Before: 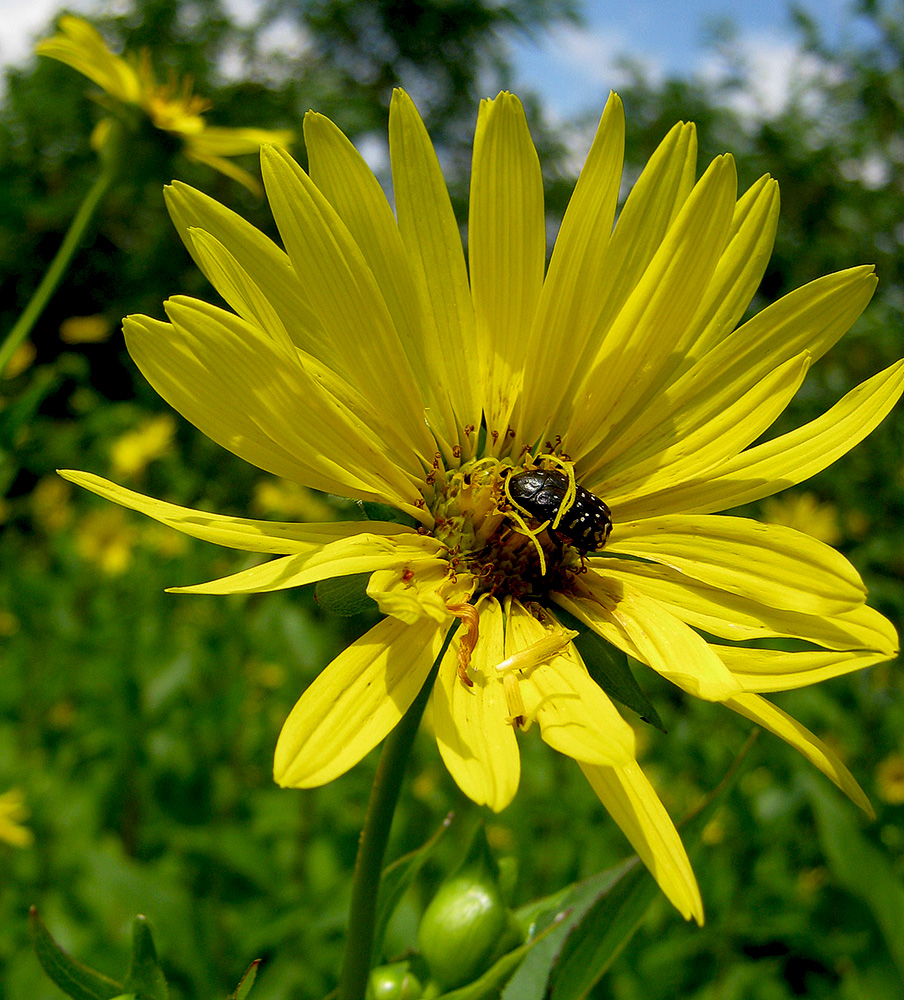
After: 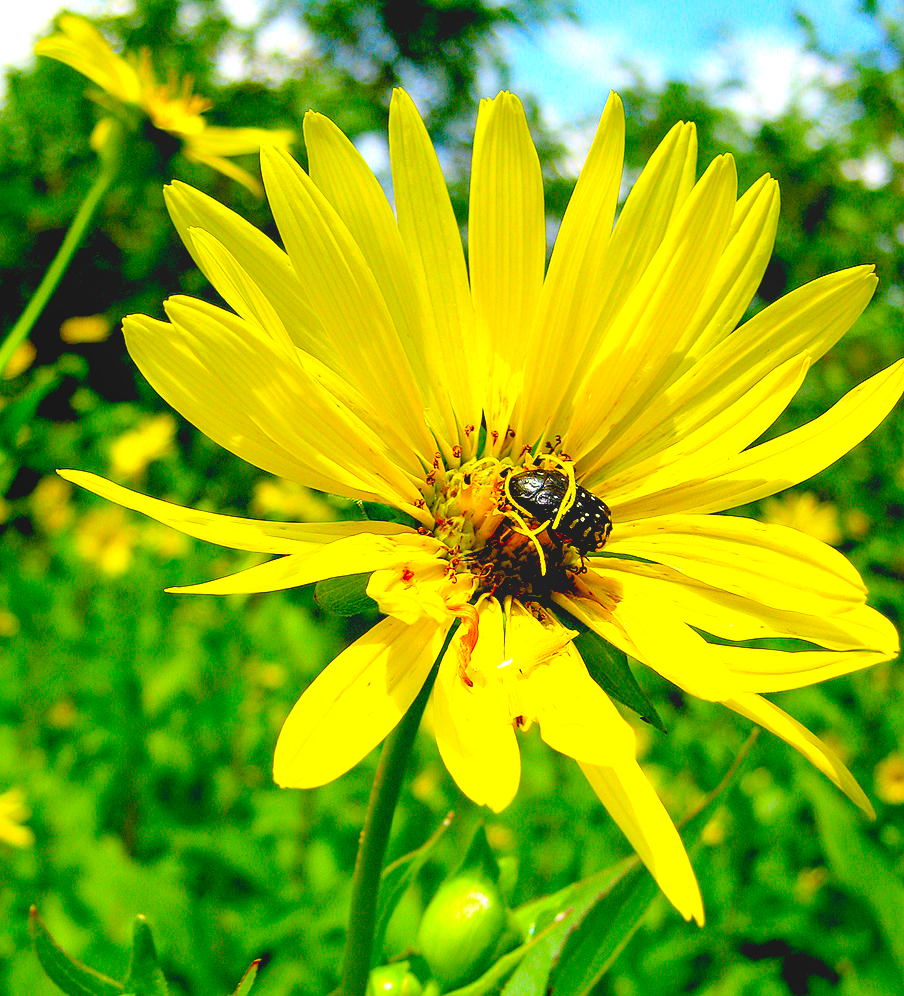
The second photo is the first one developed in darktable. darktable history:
contrast equalizer: octaves 7, y [[0.6 ×6], [0.55 ×6], [0 ×6], [0 ×6], [0 ×6]], mix 0.3
levels: levels [0.036, 0.364, 0.827]
crop: top 0.05%, bottom 0.098%
contrast brightness saturation: contrast 0.2, brightness 0.16, saturation 0.22
local contrast: highlights 68%, shadows 68%, detail 82%, midtone range 0.325
color balance rgb: perceptual saturation grading › global saturation 25%, global vibrance 20%
exposure: compensate highlight preservation false
